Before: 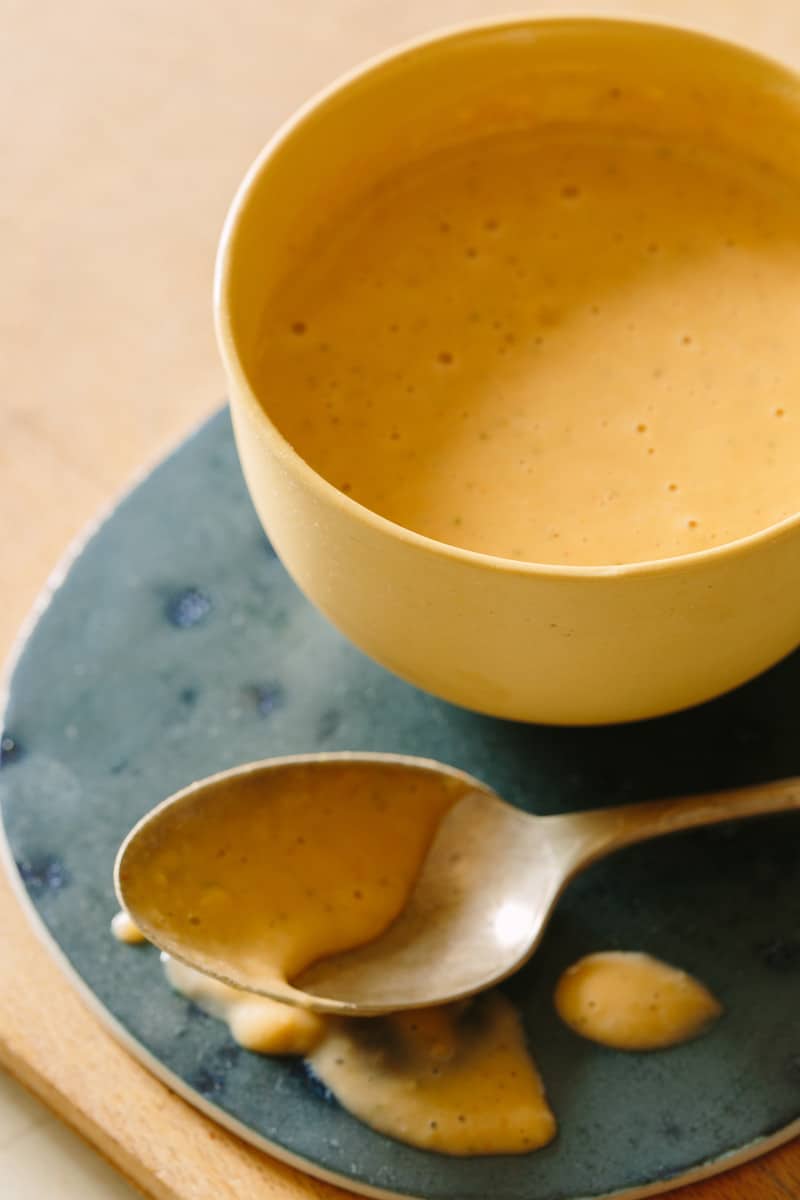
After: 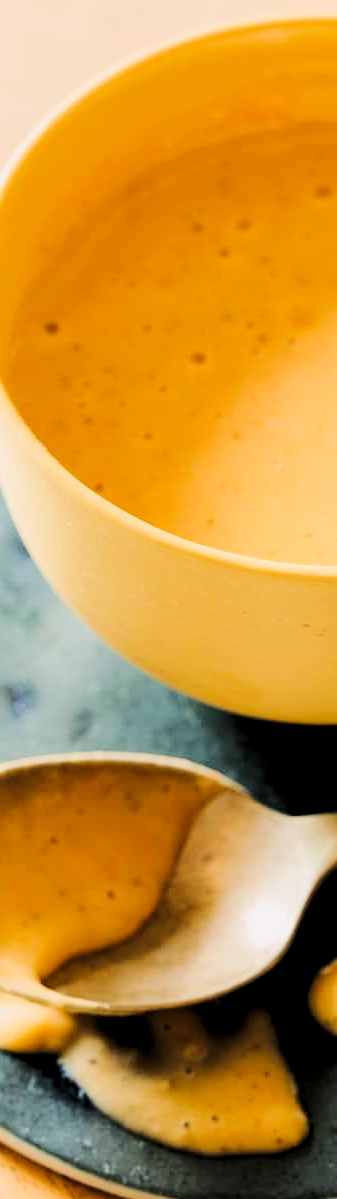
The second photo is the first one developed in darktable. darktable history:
filmic rgb: black relative exposure -6.21 EV, white relative exposure 6.96 EV, hardness 2.24, iterations of high-quality reconstruction 10
crop: left 30.927%, right 26.882%
tone curve: curves: ch0 [(0, 0.023) (0.103, 0.087) (0.277, 0.28) (0.438, 0.547) (0.546, 0.678) (0.735, 0.843) (0.994, 1)]; ch1 [(0, 0) (0.371, 0.261) (0.465, 0.42) (0.488, 0.477) (0.512, 0.513) (0.542, 0.581) (0.574, 0.647) (0.636, 0.747) (1, 1)]; ch2 [(0, 0) (0.369, 0.388) (0.449, 0.431) (0.478, 0.471) (0.516, 0.517) (0.575, 0.642) (0.649, 0.726) (1, 1)], color space Lab, linked channels, preserve colors none
levels: levels [0.062, 0.494, 0.925]
